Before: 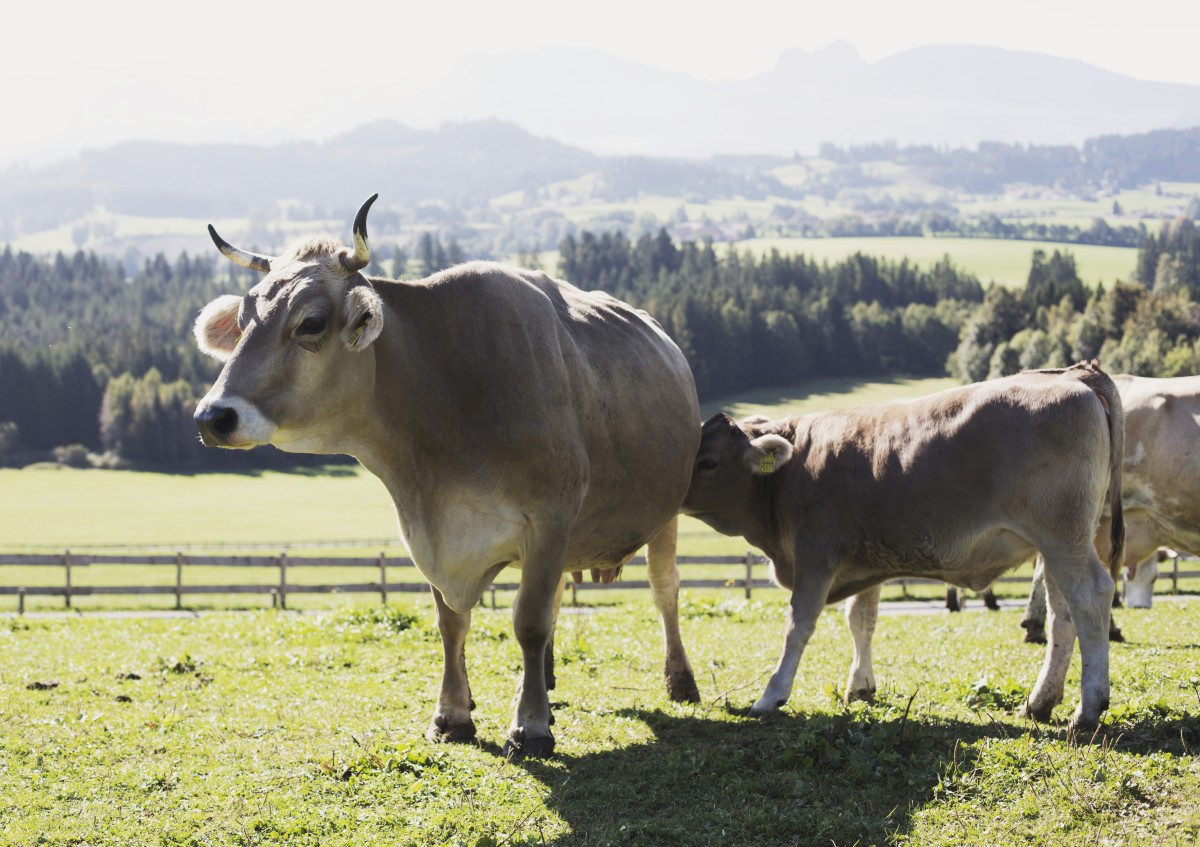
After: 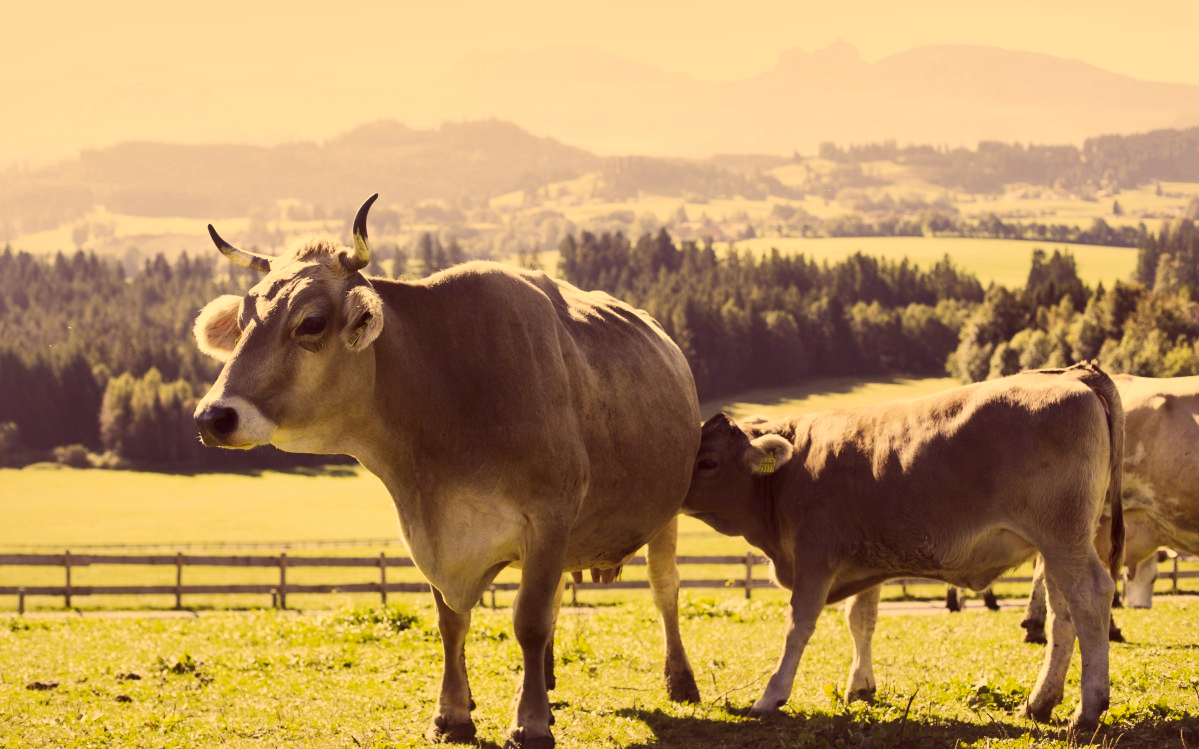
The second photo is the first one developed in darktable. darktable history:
color correction: highlights a* 10.12, highlights b* 39.04, shadows a* 14.62, shadows b* 3.37
local contrast: mode bilateral grid, contrast 25, coarseness 60, detail 151%, midtone range 0.2
contrast brightness saturation: contrast -0.08, brightness -0.04, saturation -0.11
crop and rotate: top 0%, bottom 11.49%
bloom: size 9%, threshold 100%, strength 7%
